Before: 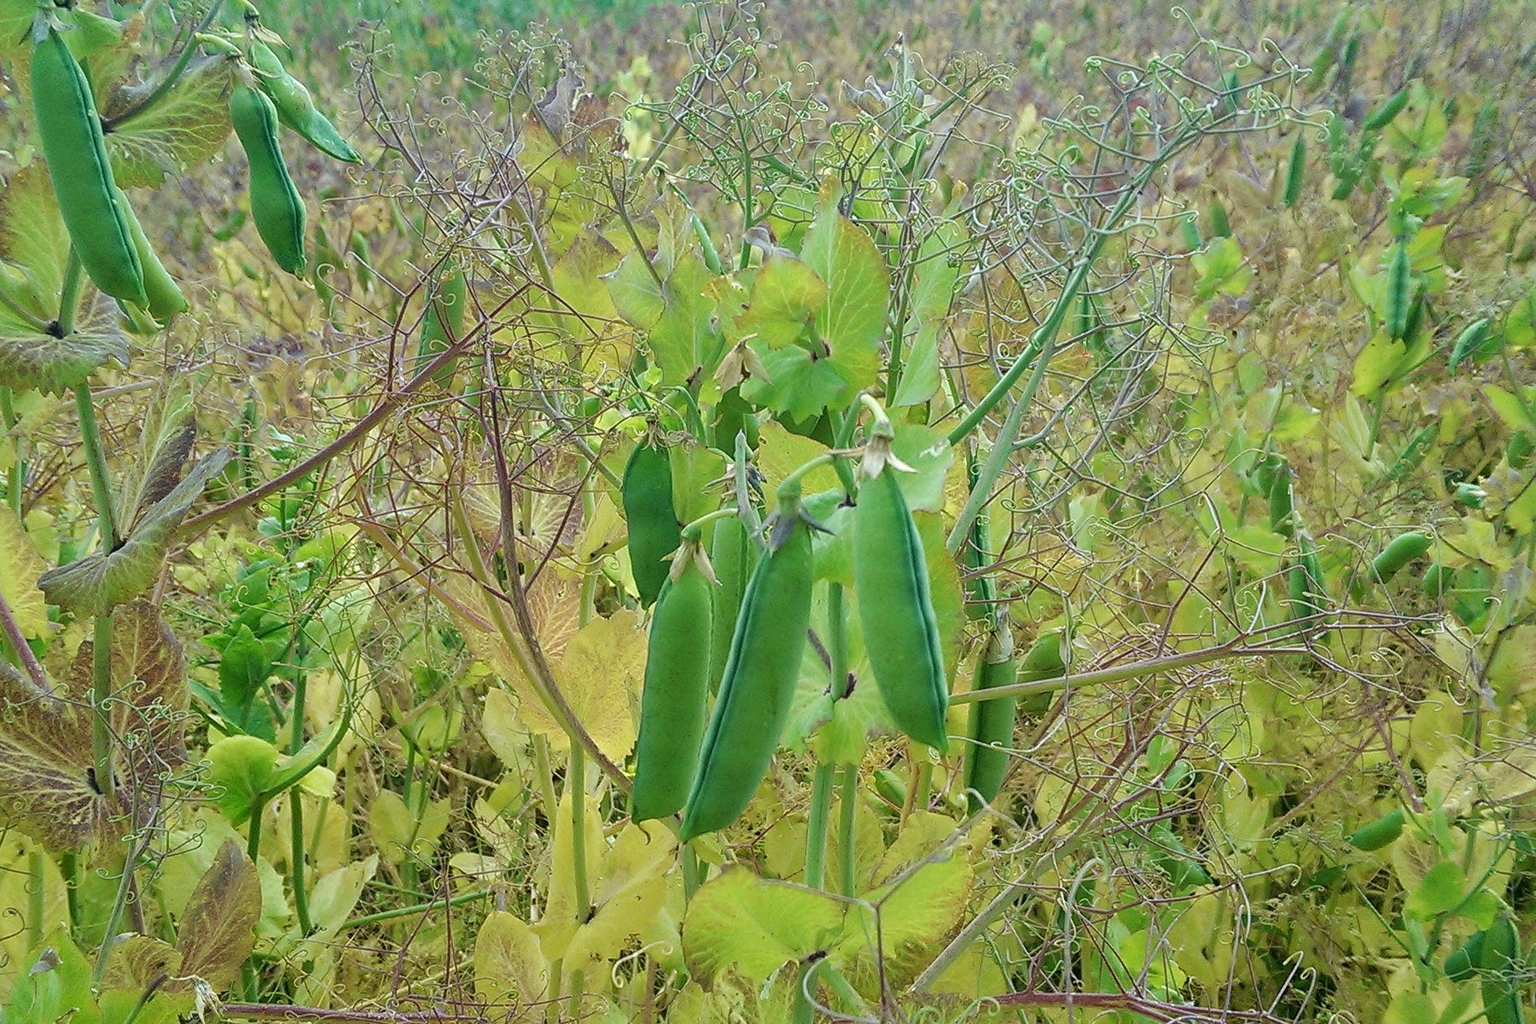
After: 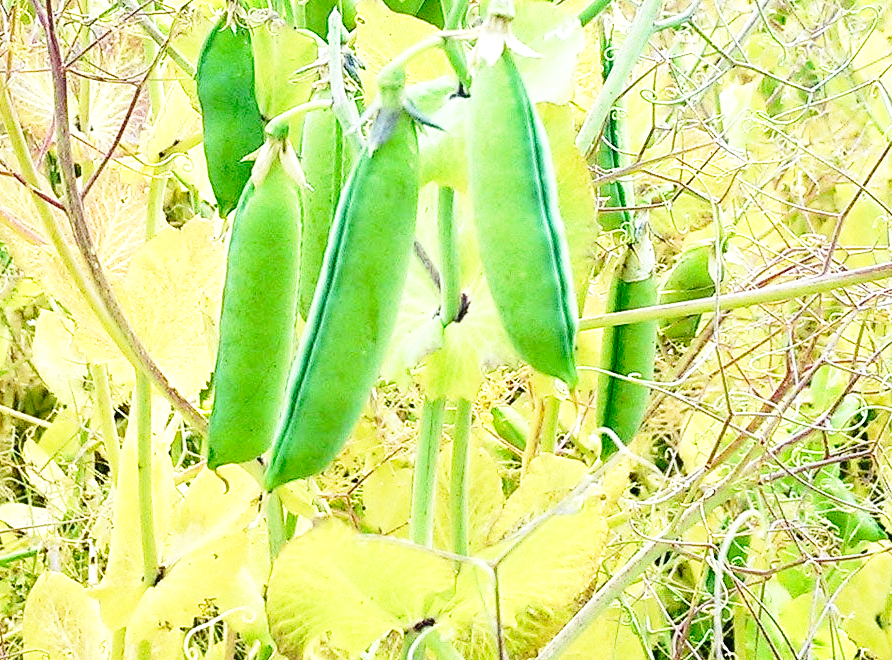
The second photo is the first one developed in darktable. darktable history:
crop: left 29.628%, top 41.412%, right 20.767%, bottom 3.514%
base curve: curves: ch0 [(0, 0) (0.04, 0.03) (0.133, 0.232) (0.448, 0.748) (0.843, 0.968) (1, 1)], preserve colors none
exposure: black level correction 0.001, exposure 1.033 EV, compensate exposure bias true, compensate highlight preservation false
